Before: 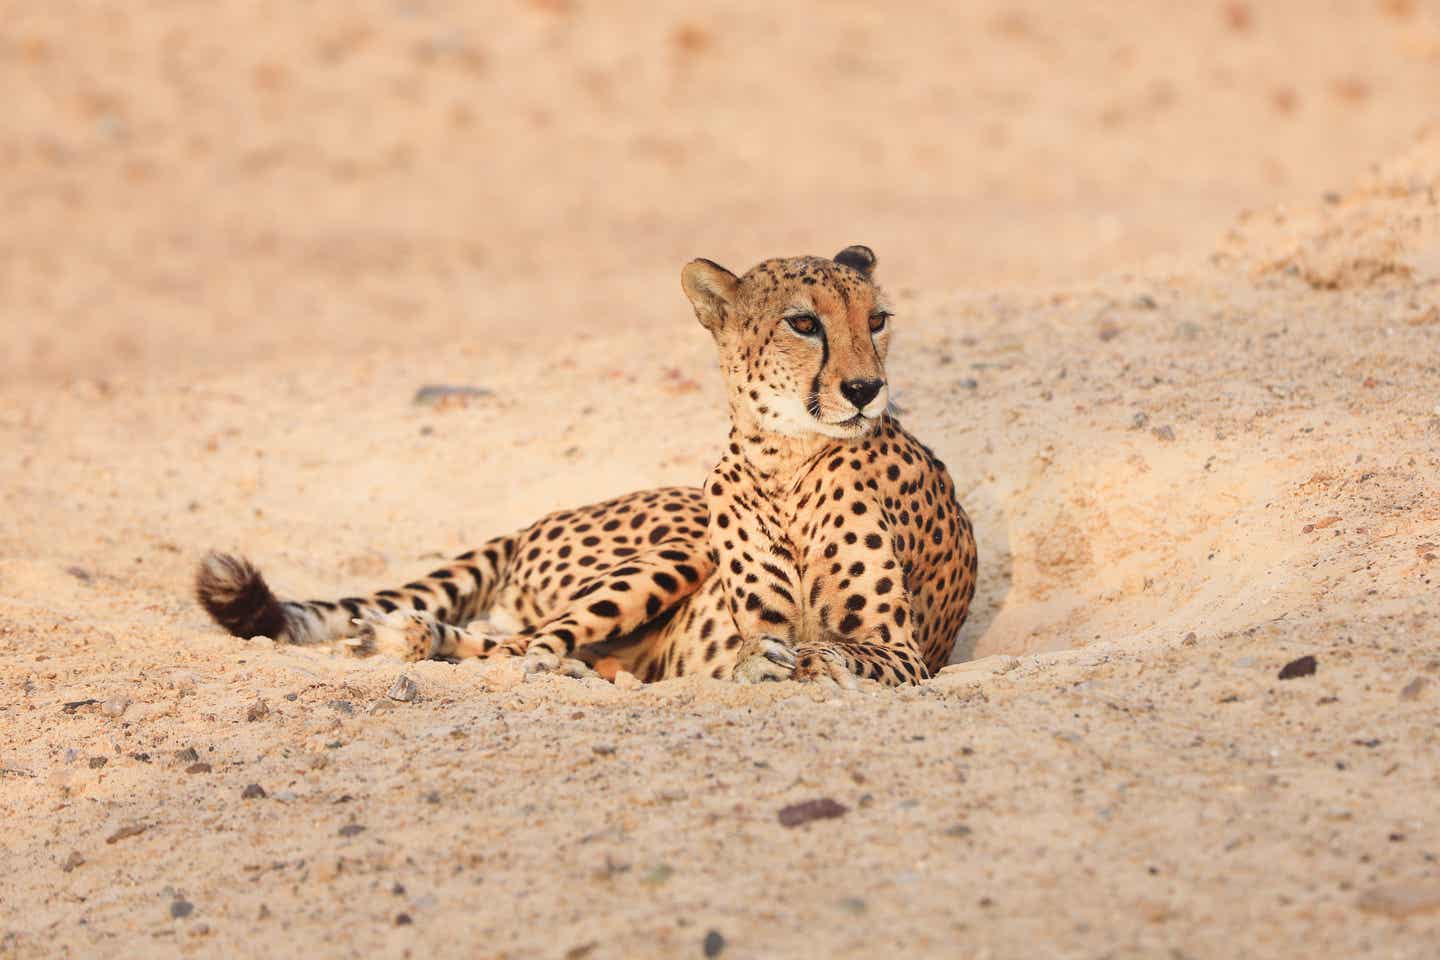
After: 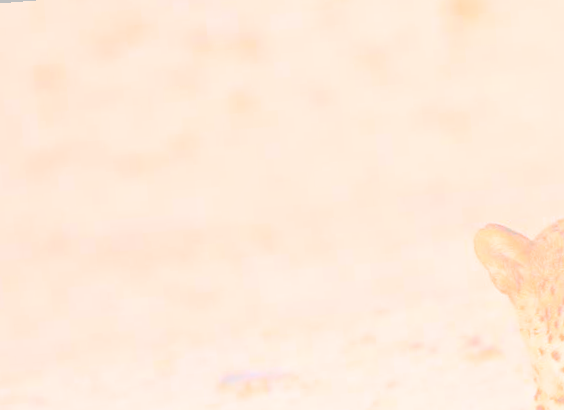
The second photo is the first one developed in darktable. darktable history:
bloom: size 40%
local contrast: mode bilateral grid, contrast 20, coarseness 50, detail 150%, midtone range 0.2
rotate and perspective: rotation -4.57°, crop left 0.054, crop right 0.944, crop top 0.087, crop bottom 0.914
white balance: red 1.004, blue 1.096
crop and rotate: left 10.817%, top 0.062%, right 47.194%, bottom 53.626%
sigmoid: contrast 1.22, skew 0.65
